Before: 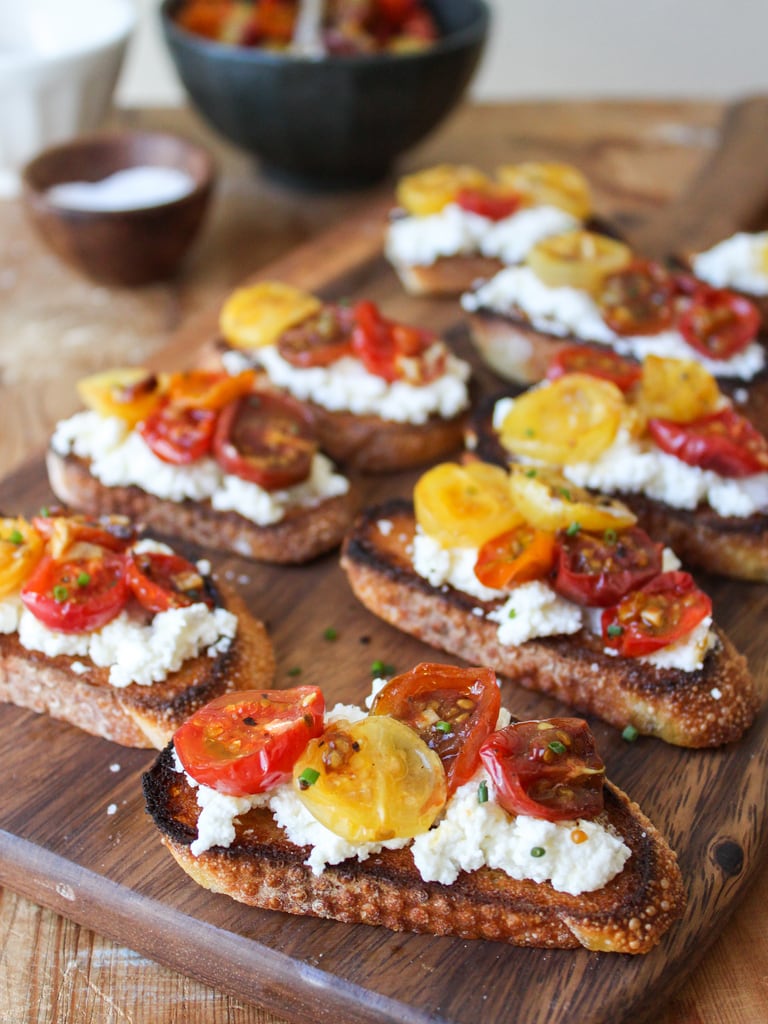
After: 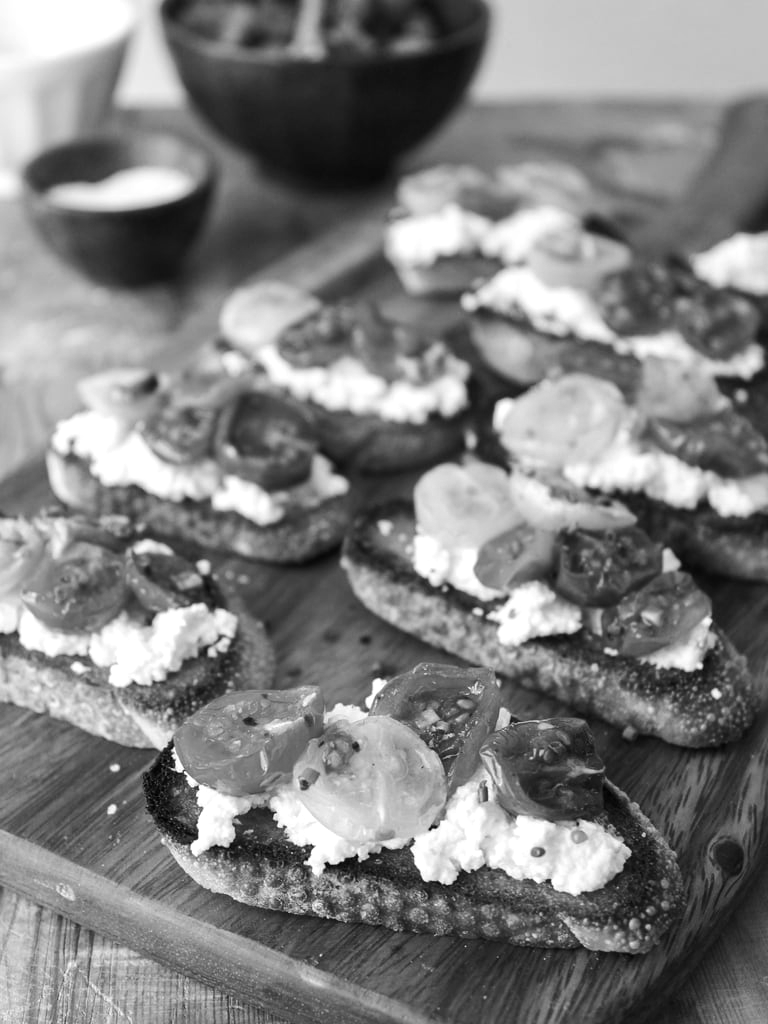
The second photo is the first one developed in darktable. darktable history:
monochrome: a -71.75, b 75.82
tone equalizer: -8 EV -0.417 EV, -7 EV -0.389 EV, -6 EV -0.333 EV, -5 EV -0.222 EV, -3 EV 0.222 EV, -2 EV 0.333 EV, -1 EV 0.389 EV, +0 EV 0.417 EV, edges refinement/feathering 500, mask exposure compensation -1.57 EV, preserve details no
